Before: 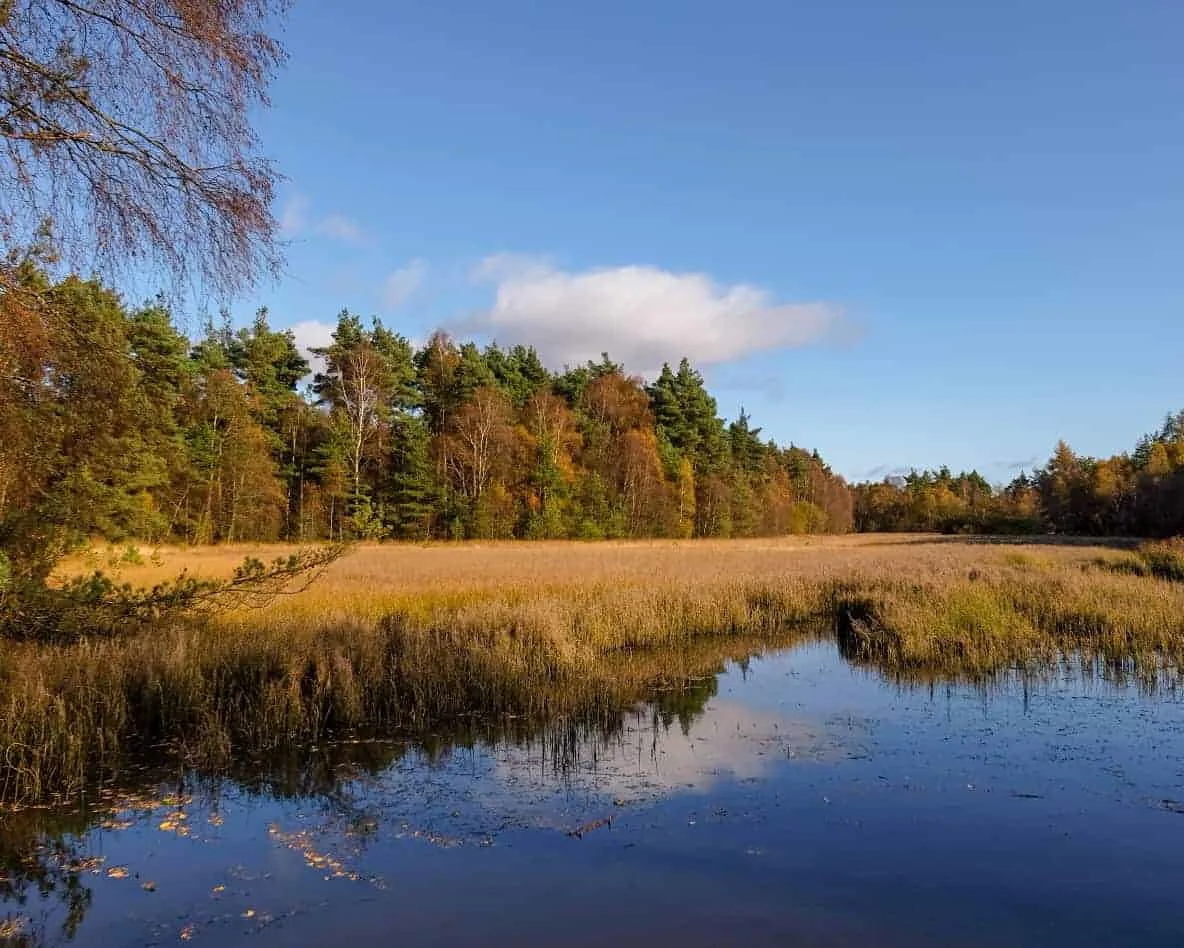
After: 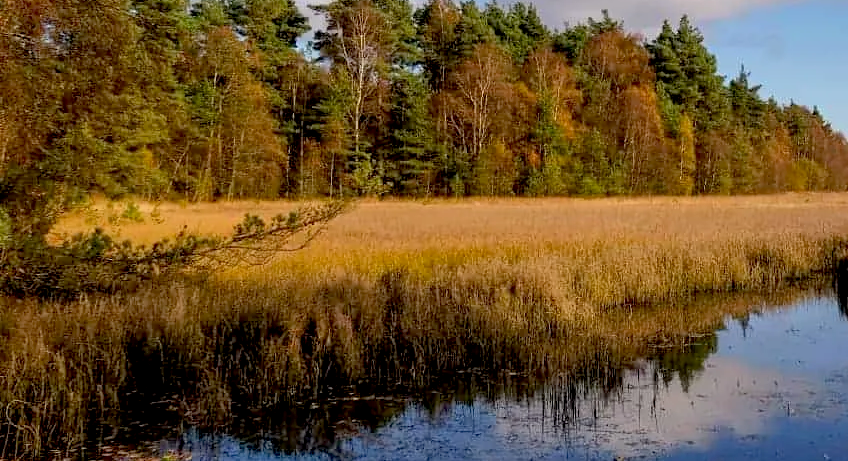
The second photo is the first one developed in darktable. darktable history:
exposure: black level correction 0.011, compensate highlight preservation false
shadows and highlights: shadows 30.19, highlights color adjustment 32.08%
crop: top 36.195%, right 28.299%, bottom 15.16%
